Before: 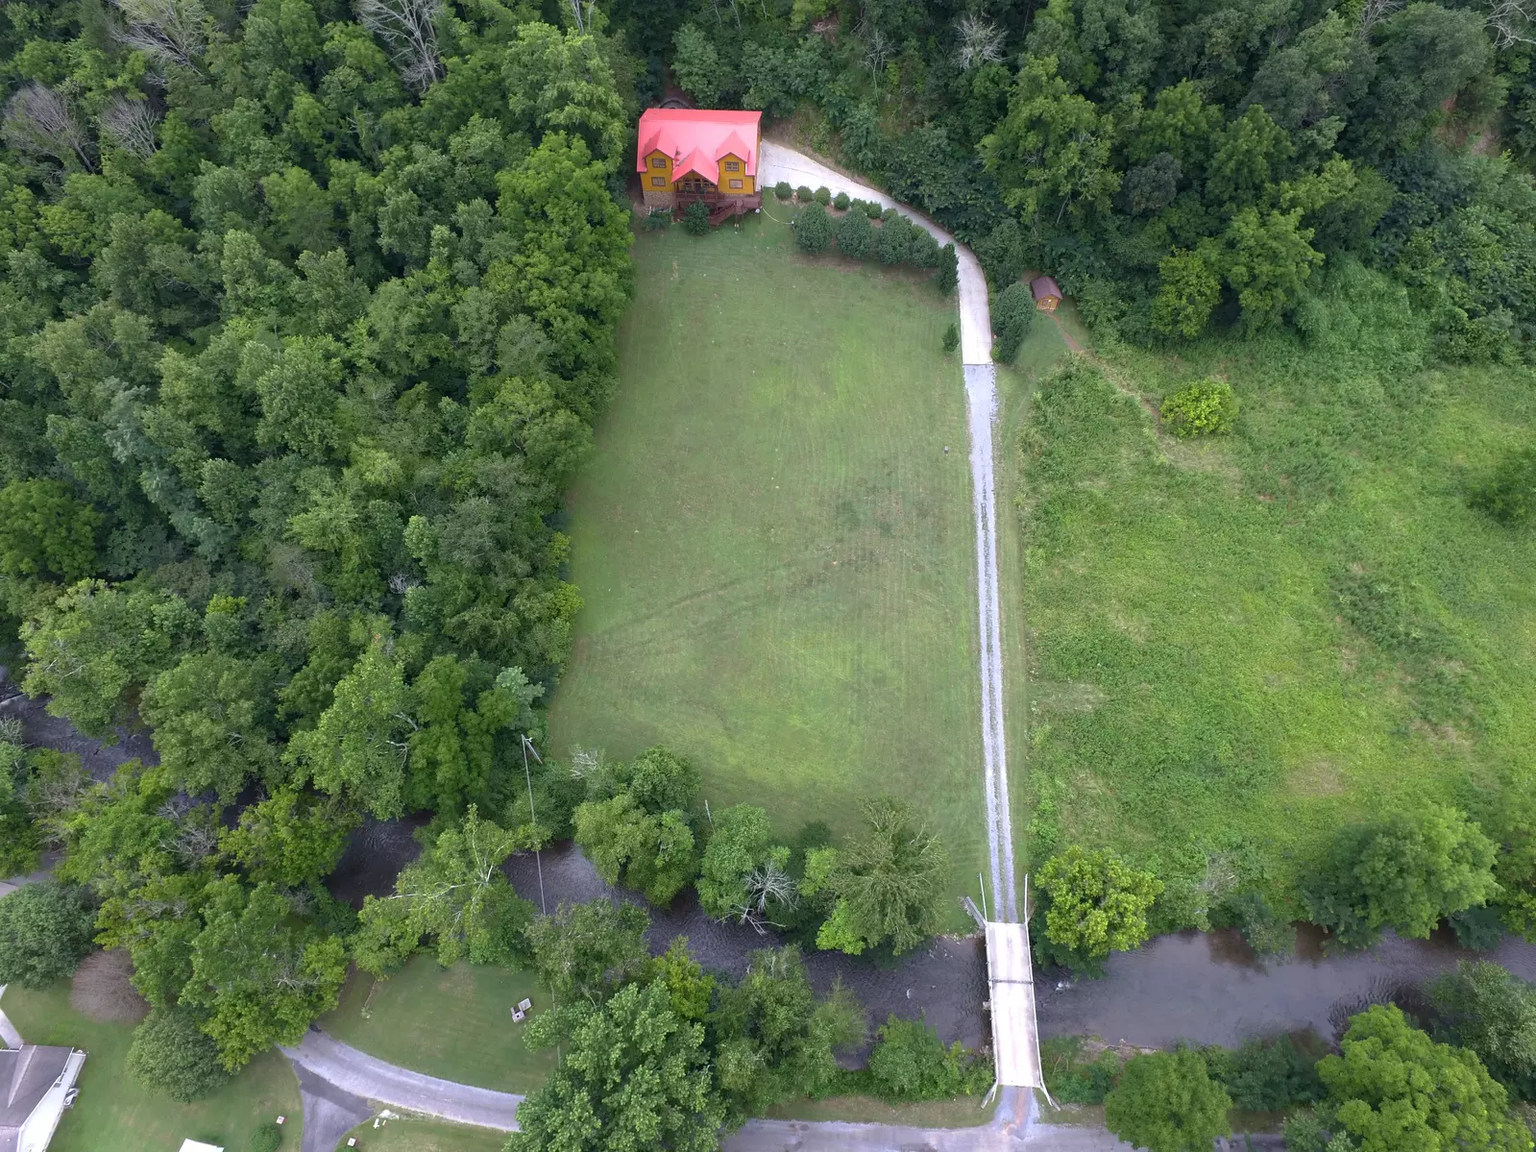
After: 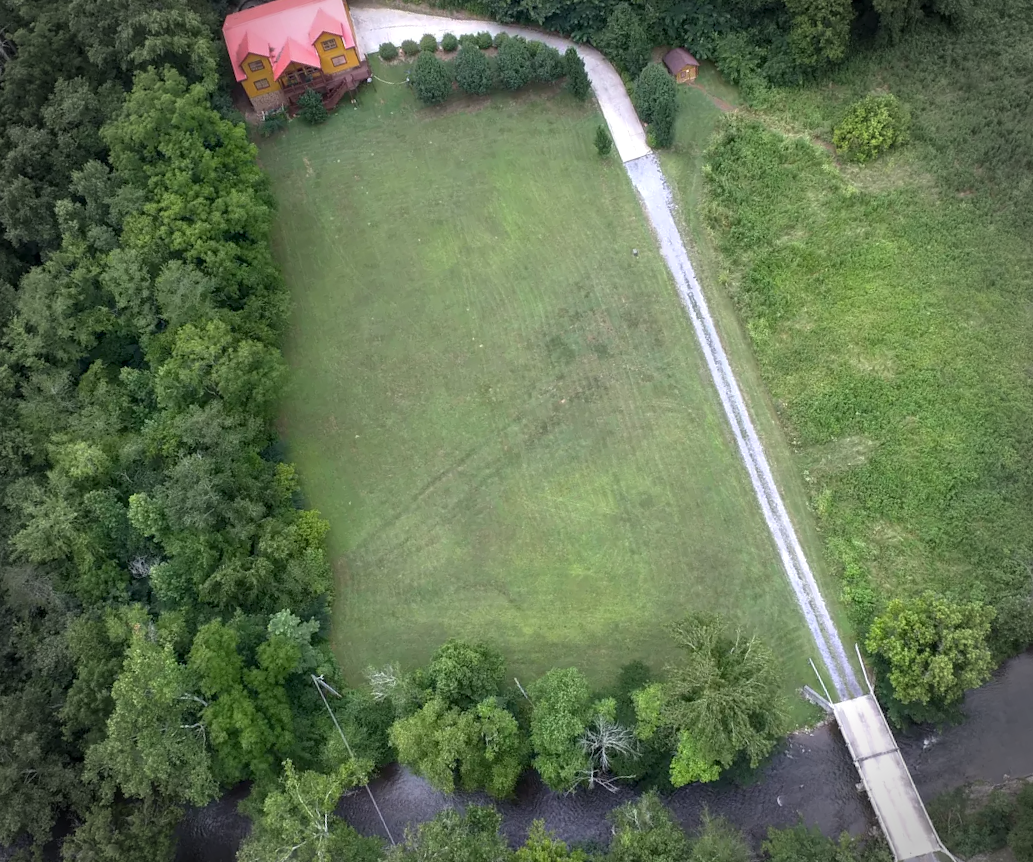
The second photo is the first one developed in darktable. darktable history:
local contrast: on, module defaults
crop and rotate: angle 18.7°, left 6.936%, right 4.186%, bottom 1.107%
vignetting: fall-off radius 30.83%
